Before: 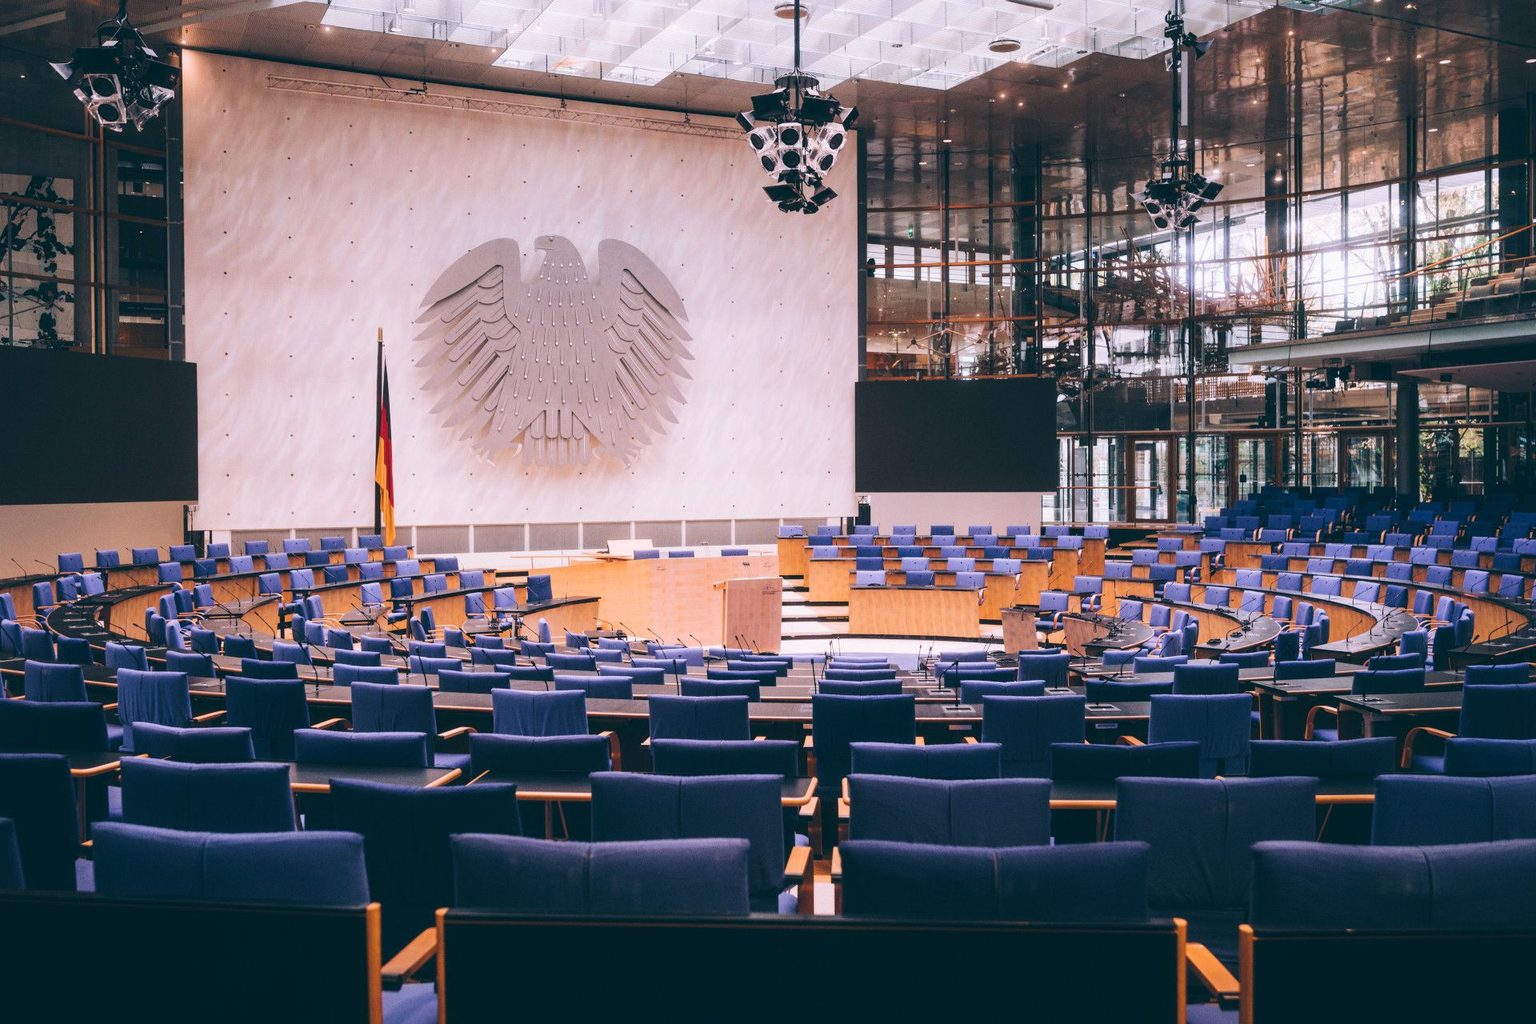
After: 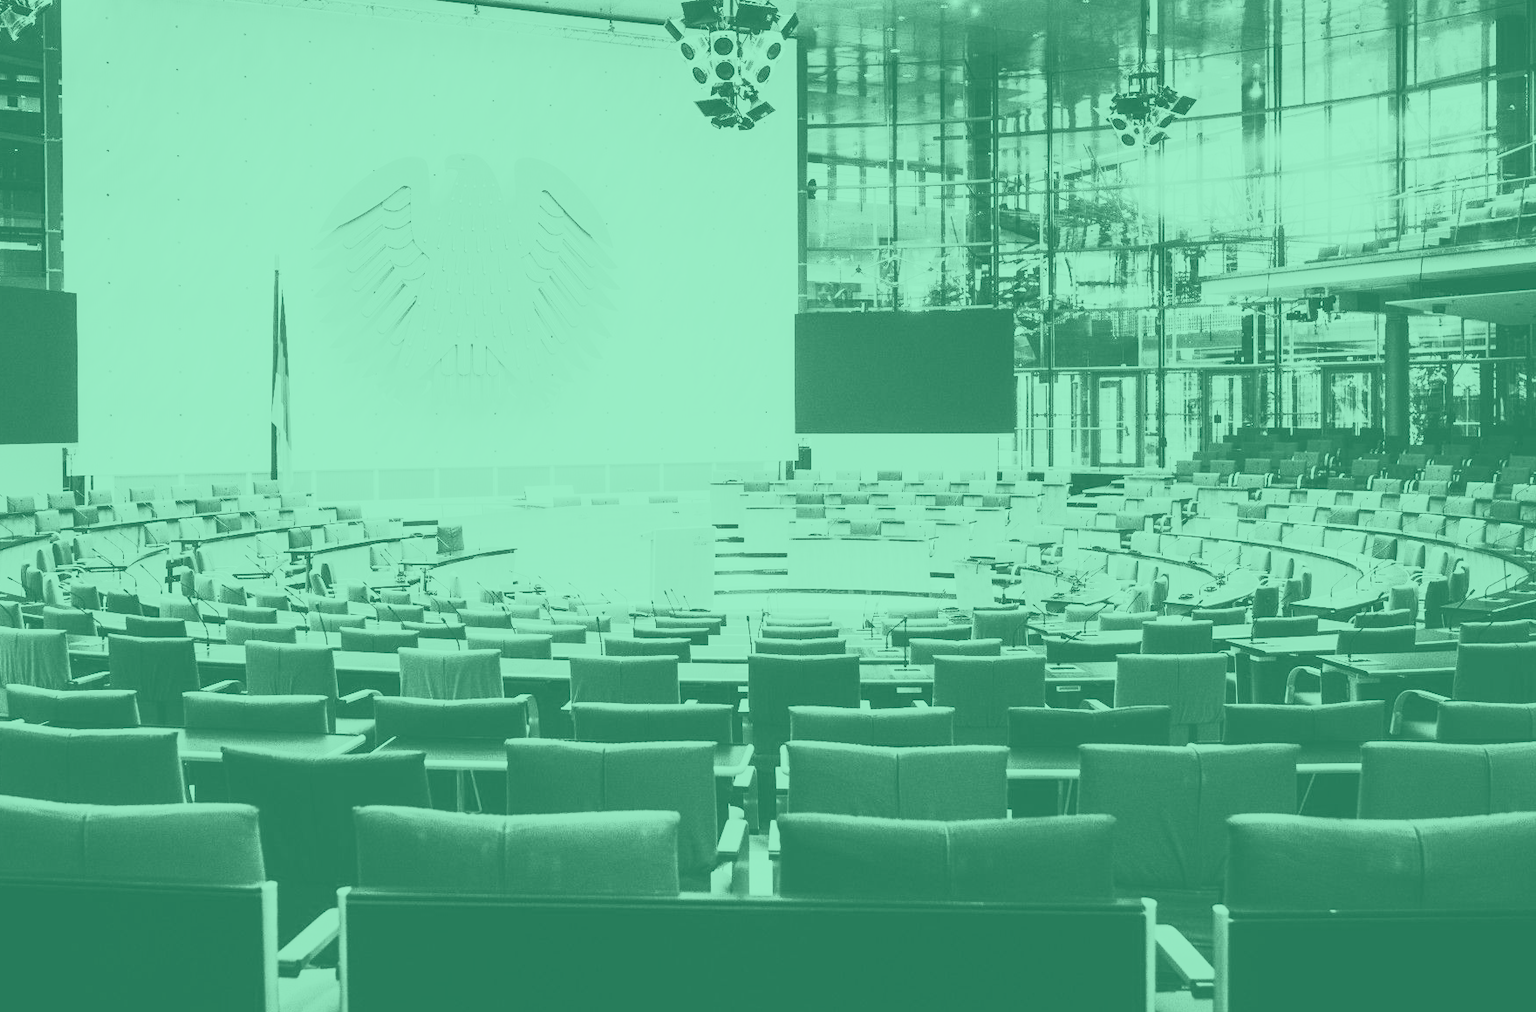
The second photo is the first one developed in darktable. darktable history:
contrast brightness saturation: contrast 0.53, brightness 0.47, saturation -1
crop and rotate: left 8.262%, top 9.226%
exposure: black level correction 0, exposure 1.5 EV, compensate exposure bias true, compensate highlight preservation false
colorize: hue 147.6°, saturation 65%, lightness 21.64%
